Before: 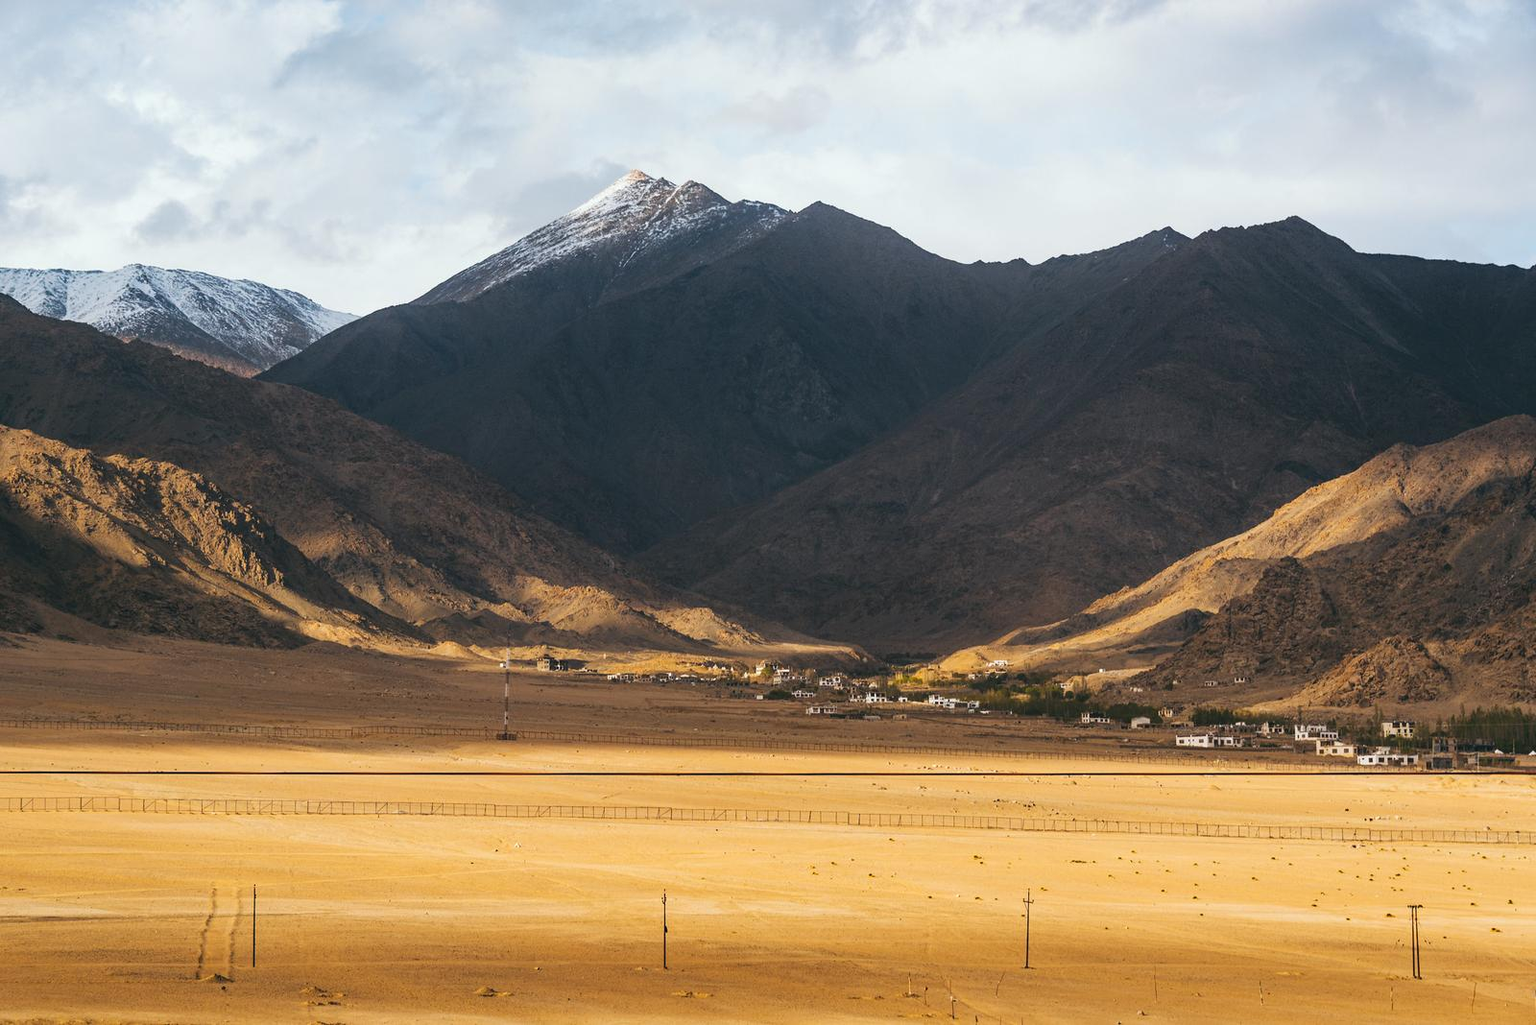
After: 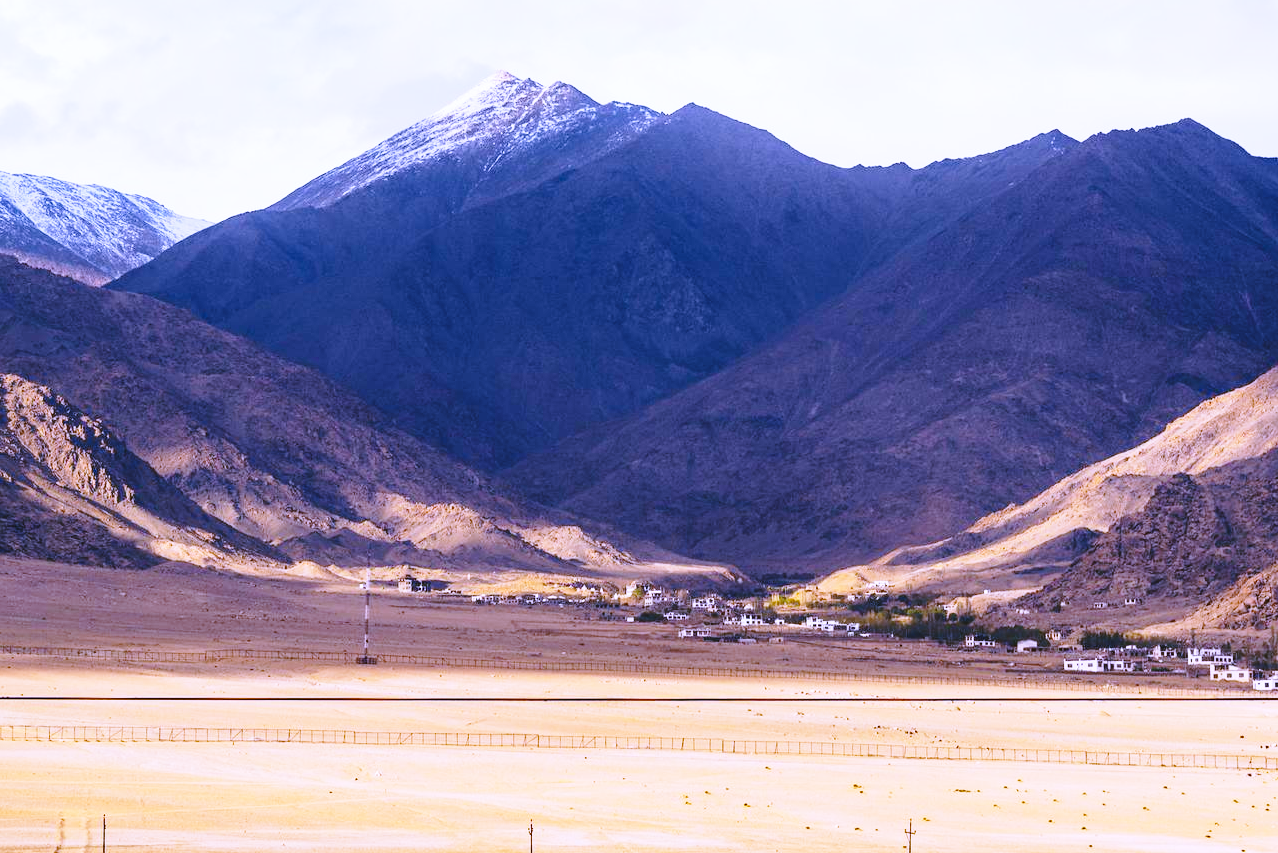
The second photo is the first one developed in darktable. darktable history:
crop and rotate: left 10.071%, top 10.071%, right 10.02%, bottom 10.02%
white balance: red 0.98, blue 1.61
base curve: curves: ch0 [(0, 0) (0.028, 0.03) (0.121, 0.232) (0.46, 0.748) (0.859, 0.968) (1, 1)], preserve colors none
